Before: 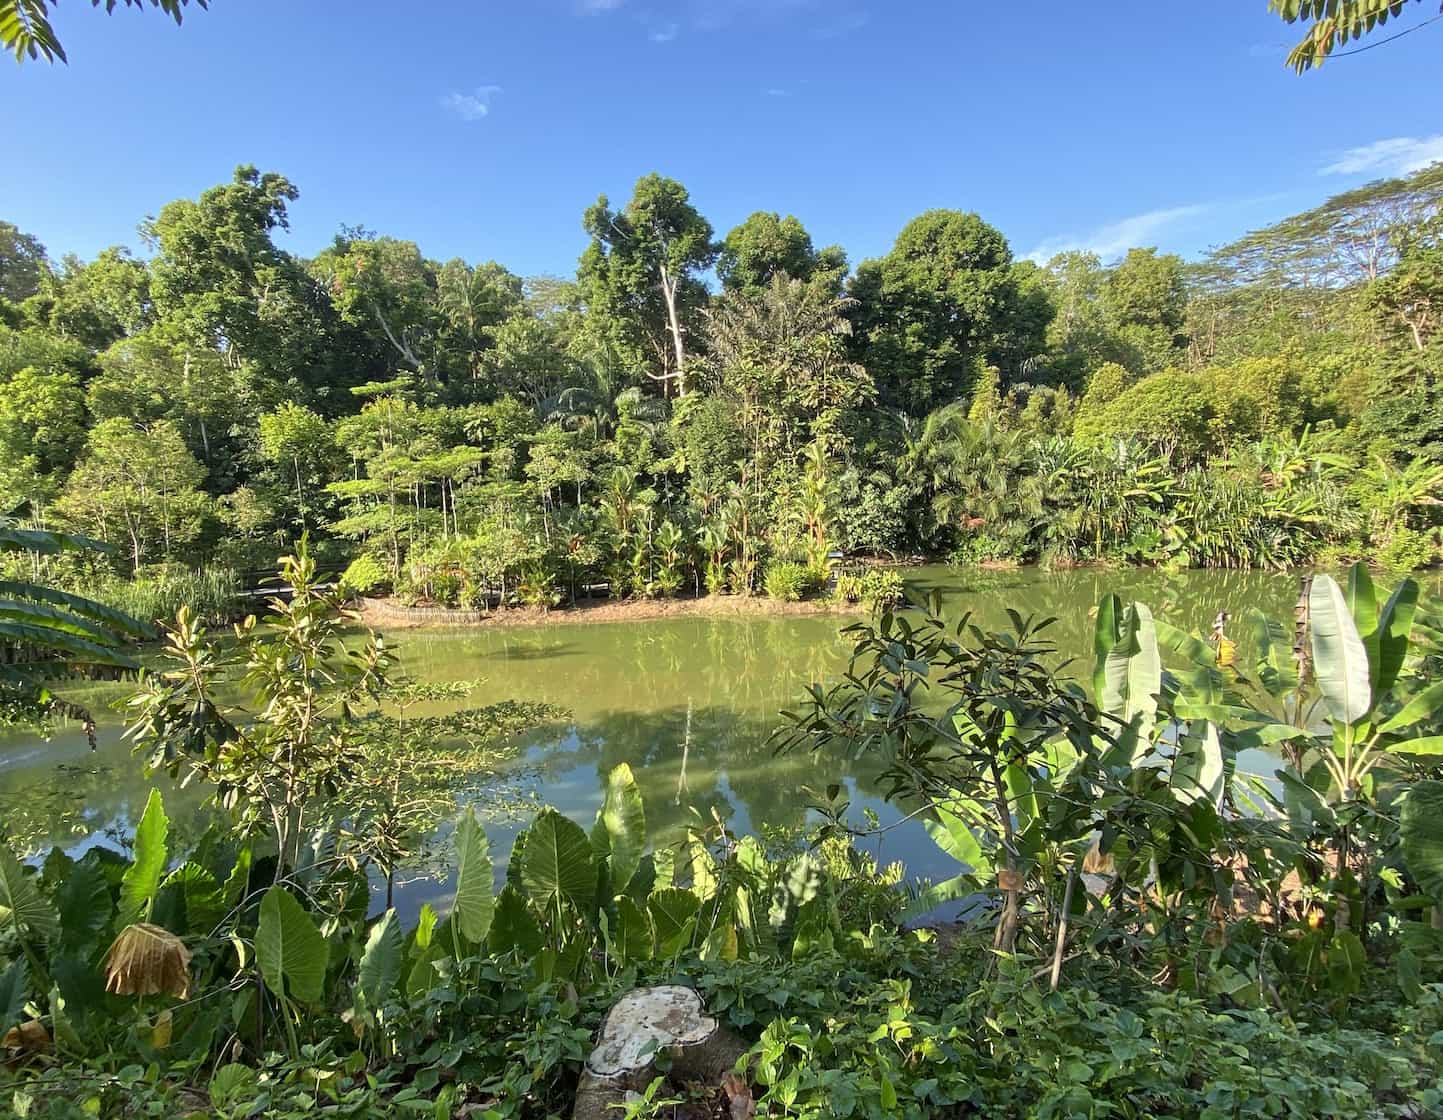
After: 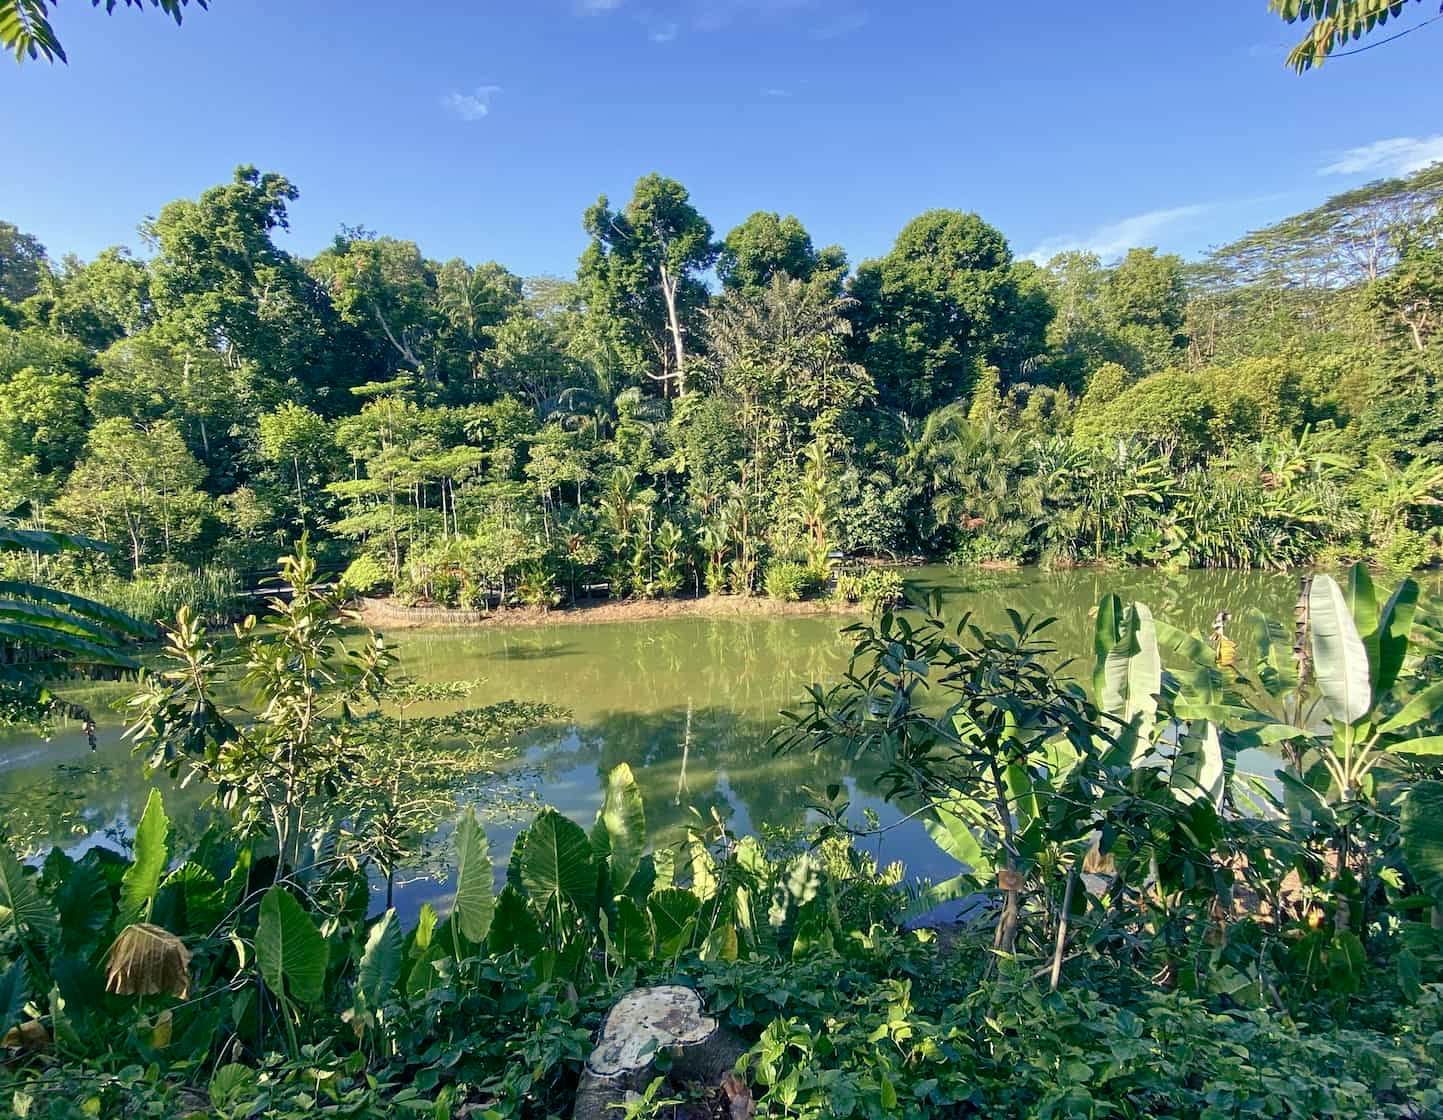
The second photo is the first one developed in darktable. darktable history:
color balance rgb: shadows lift › luminance -40.894%, shadows lift › chroma 14.088%, shadows lift › hue 261.28°, linear chroma grading › shadows -1.797%, linear chroma grading › highlights -14.137%, linear chroma grading › global chroma -9.435%, linear chroma grading › mid-tones -9.579%, perceptual saturation grading › global saturation 20.249%, perceptual saturation grading › highlights -19.708%, perceptual saturation grading › shadows 29.955%, global vibrance 25.299%
